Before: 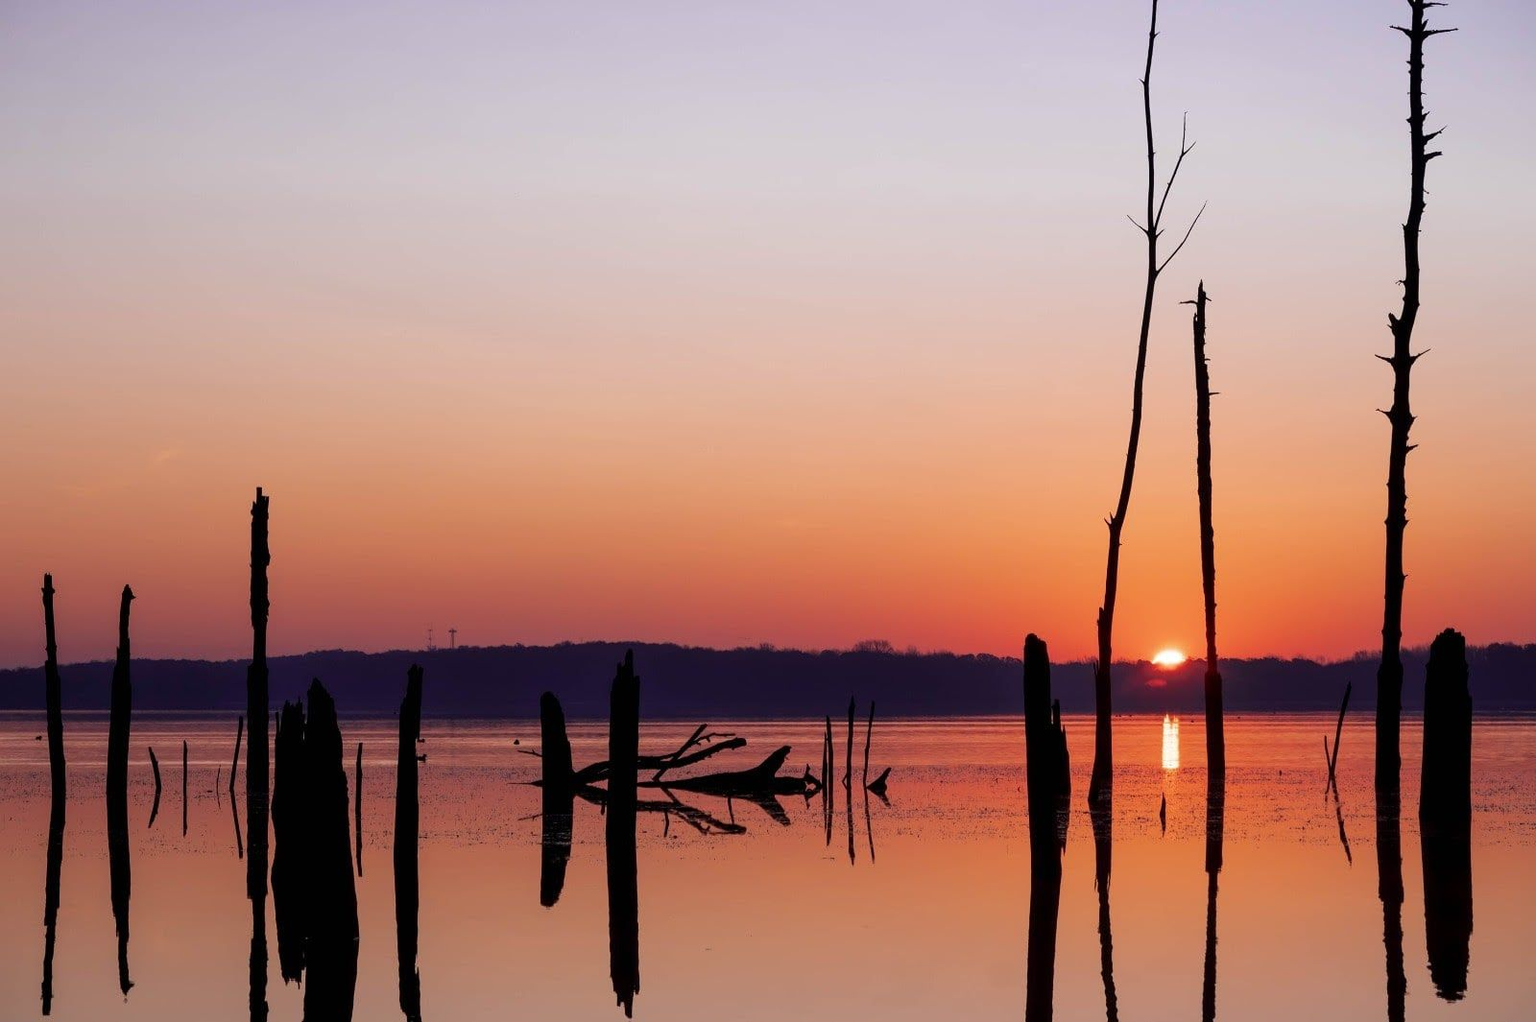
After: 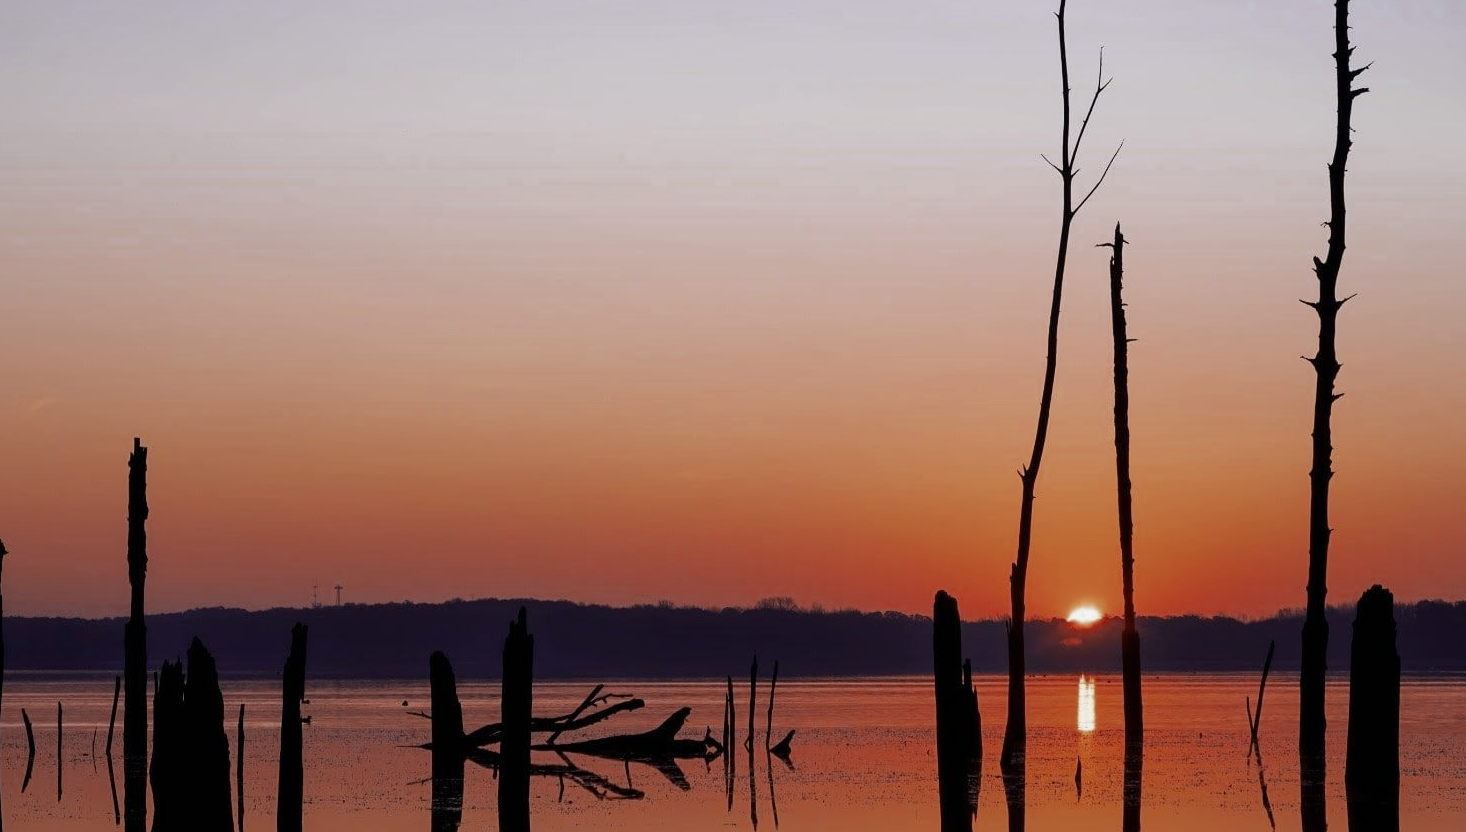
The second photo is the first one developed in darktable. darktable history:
exposure: exposure -0.144 EV, compensate exposure bias true, compensate highlight preservation false
crop: left 8.35%, top 6.605%, bottom 15.19%
color zones: curves: ch0 [(0, 0.5) (0.125, 0.4) (0.25, 0.5) (0.375, 0.4) (0.5, 0.4) (0.625, 0.6) (0.75, 0.6) (0.875, 0.5)]; ch1 [(0, 0.35) (0.125, 0.45) (0.25, 0.35) (0.375, 0.35) (0.5, 0.35) (0.625, 0.35) (0.75, 0.45) (0.875, 0.35)]; ch2 [(0, 0.6) (0.125, 0.5) (0.25, 0.5) (0.375, 0.6) (0.5, 0.6) (0.625, 0.5) (0.75, 0.5) (0.875, 0.5)]
